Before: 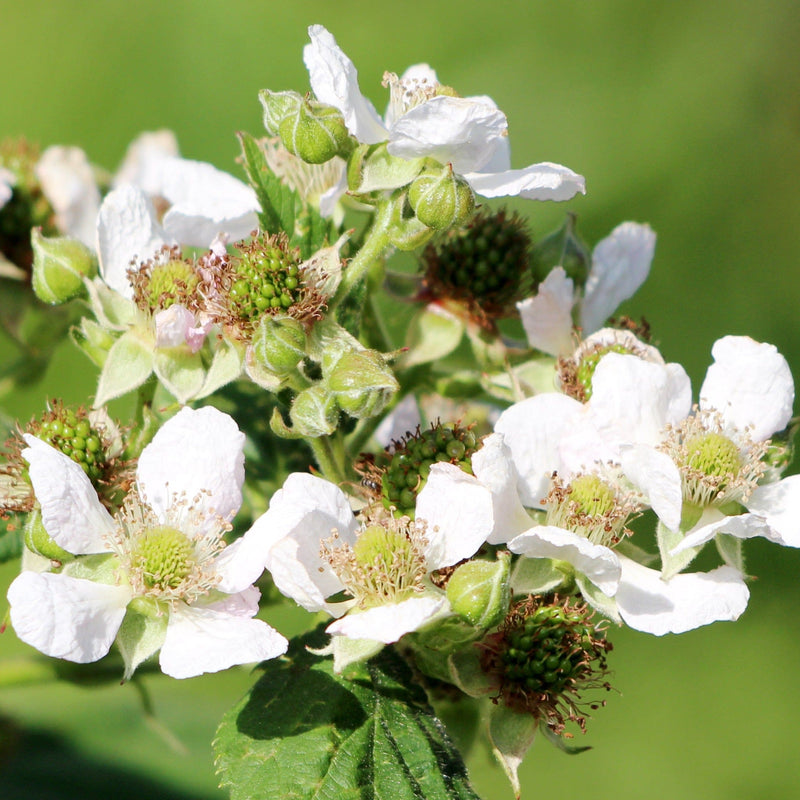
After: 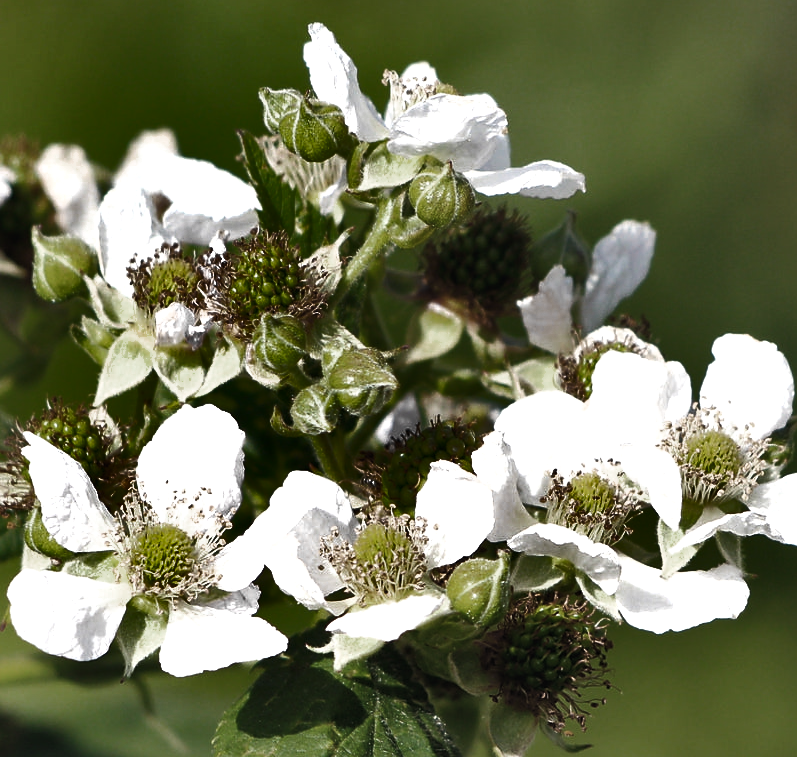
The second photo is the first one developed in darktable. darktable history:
crop: top 0.278%, right 0.265%, bottom 4.996%
exposure: black level correction -0.004, exposure 0.057 EV, compensate highlight preservation false
shadows and highlights: radius 124.36, shadows 98.87, white point adjustment -3.1, highlights -99.44, soften with gaussian
sharpen: radius 1.538, amount 0.366, threshold 1.231
color zones: curves: ch0 [(0, 0.487) (0.241, 0.395) (0.434, 0.373) (0.658, 0.412) (0.838, 0.487)]; ch1 [(0, 0) (0.053, 0.053) (0.211, 0.202) (0.579, 0.259) (0.781, 0.241)]
color balance rgb: perceptual saturation grading › global saturation 29.58%, perceptual brilliance grading › highlights 14.549%, perceptual brilliance grading › mid-tones -6.314%, perceptual brilliance grading › shadows -27.408%
